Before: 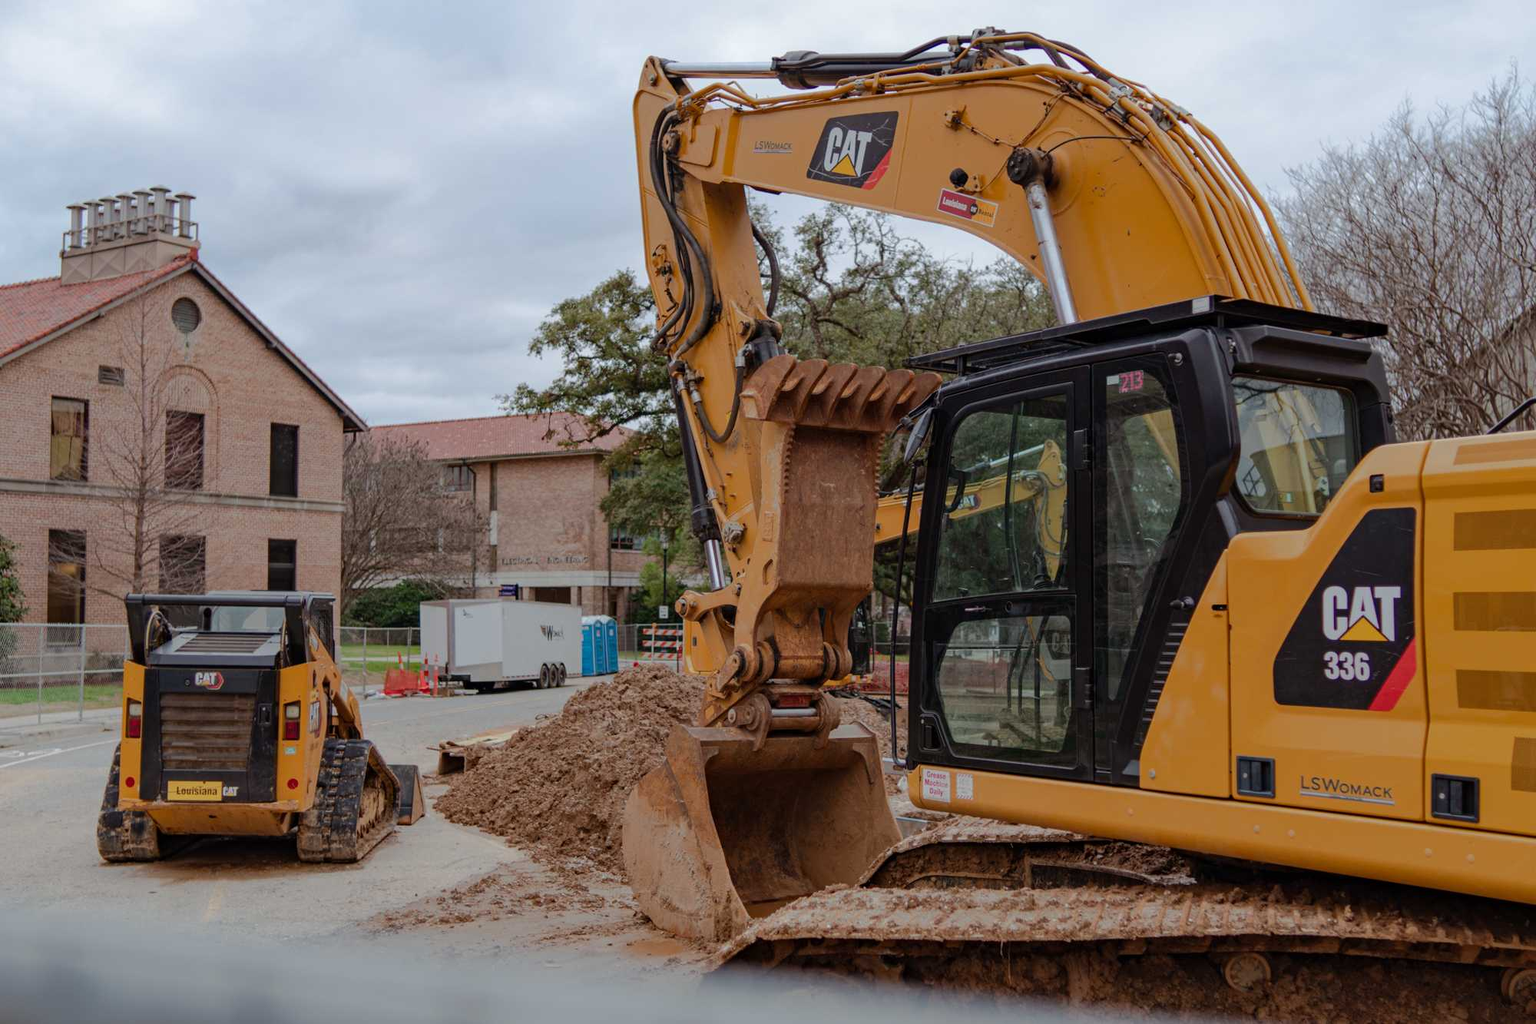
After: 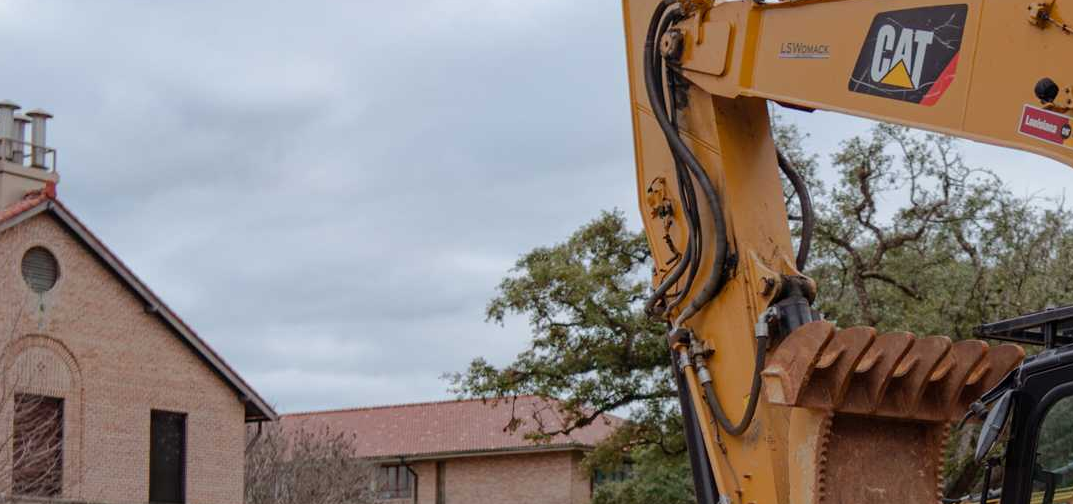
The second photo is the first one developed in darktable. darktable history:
crop: left 10.121%, top 10.631%, right 36.218%, bottom 51.526%
color balance: contrast fulcrum 17.78%
